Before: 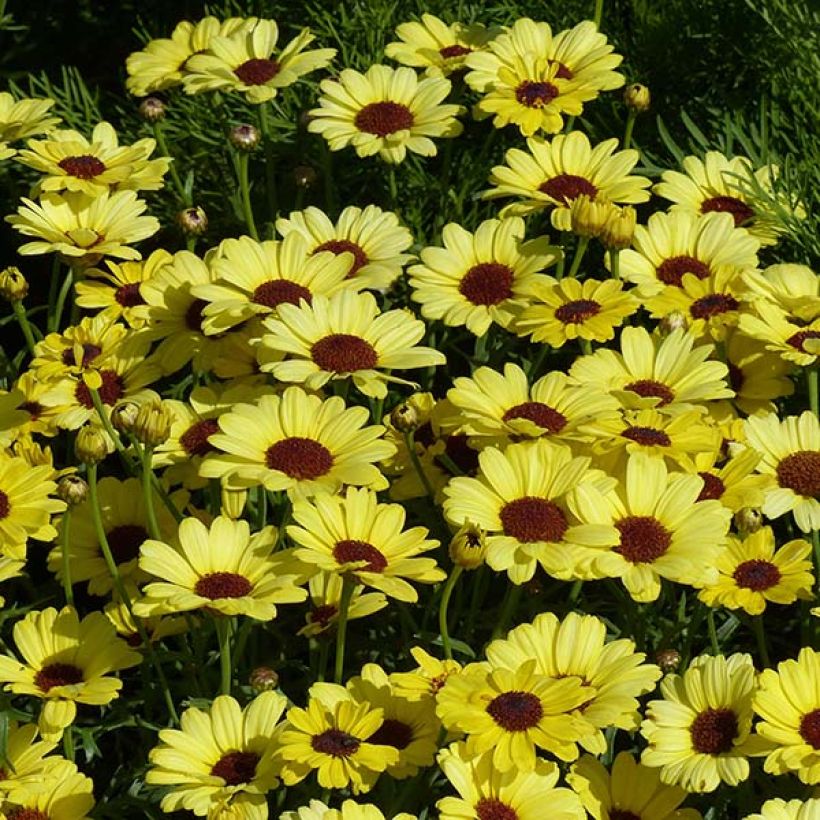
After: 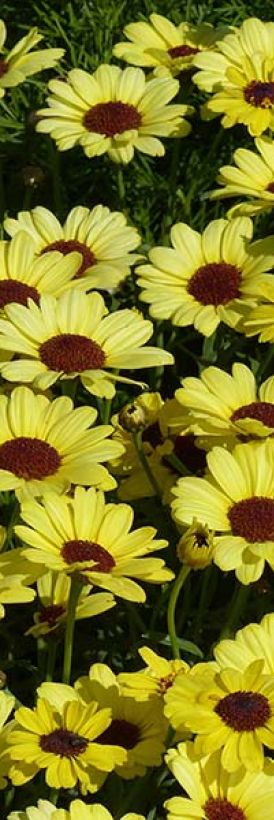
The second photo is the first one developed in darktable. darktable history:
crop: left 33.261%, right 33.218%
